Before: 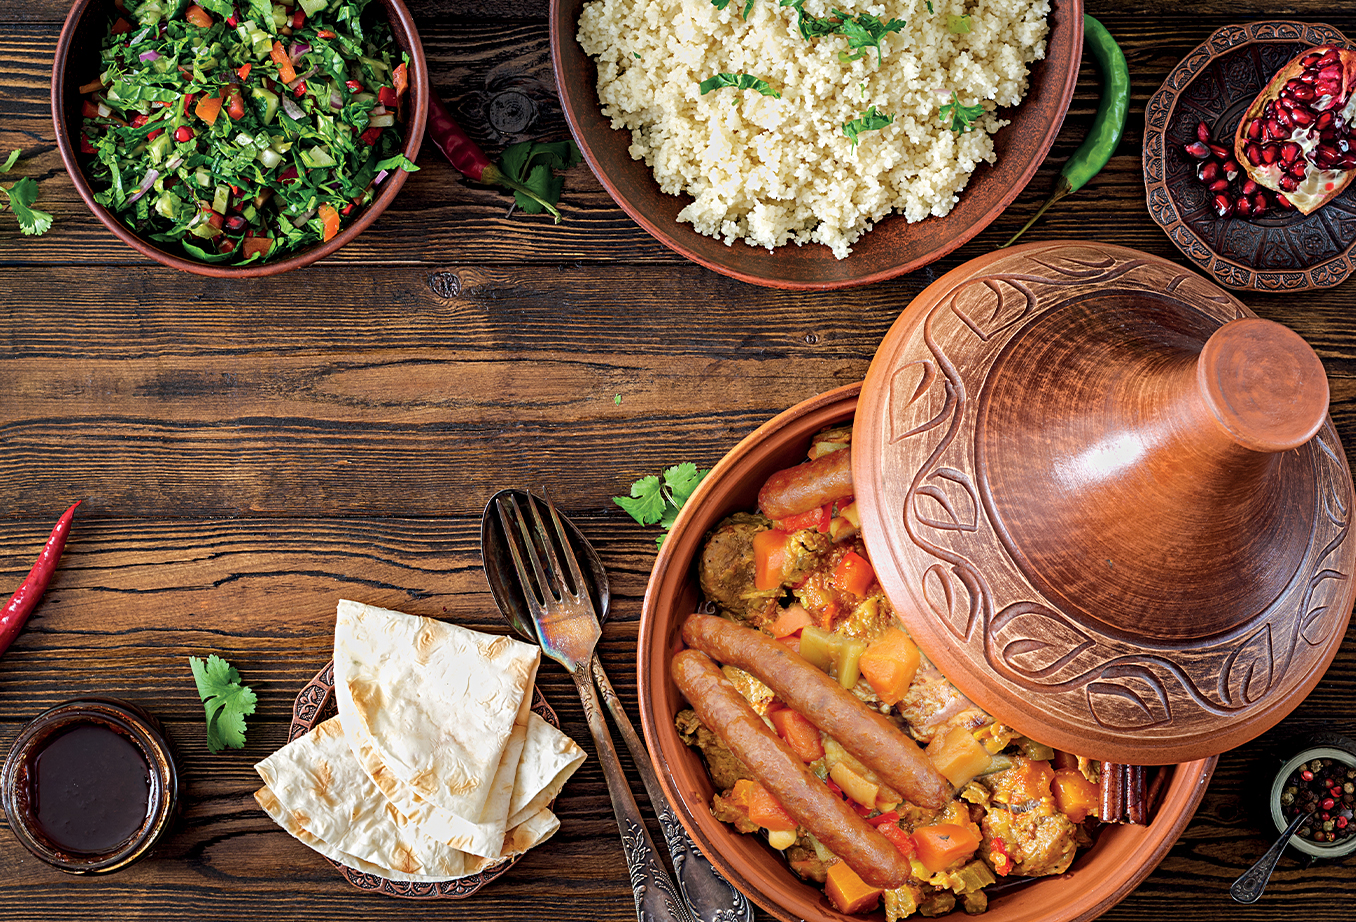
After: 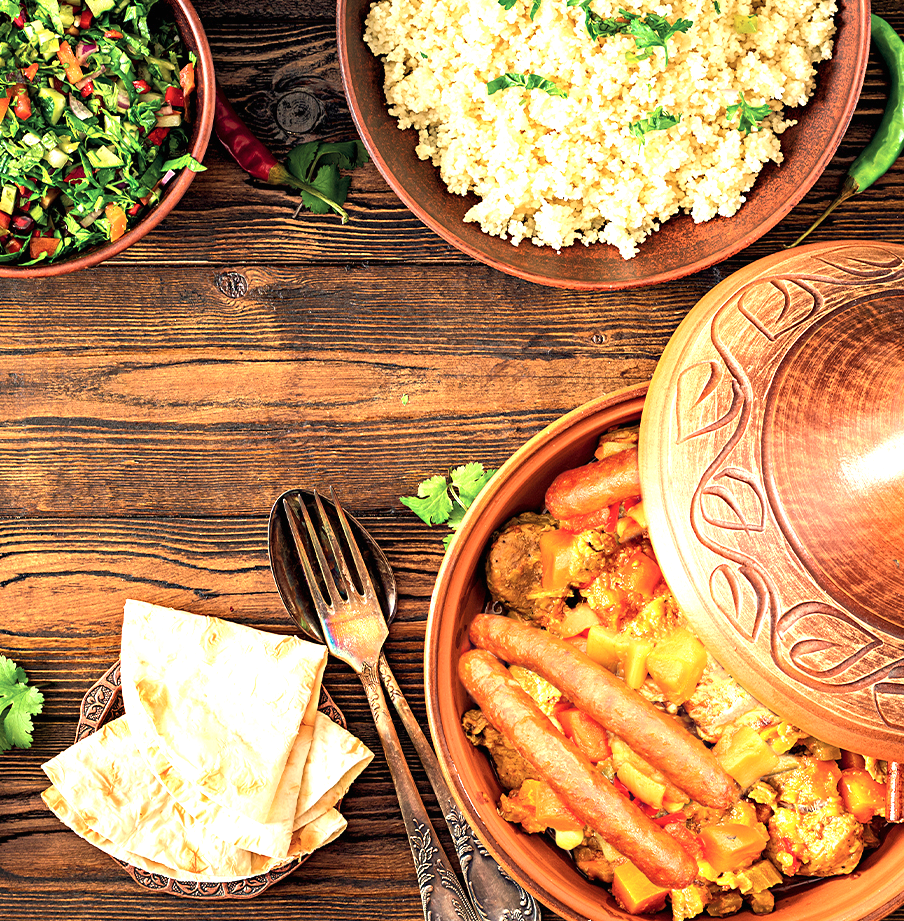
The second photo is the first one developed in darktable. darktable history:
crop and rotate: left 15.754%, right 17.579%
white balance: red 1.123, blue 0.83
exposure: black level correction 0, exposure 1.1 EV, compensate exposure bias true, compensate highlight preservation false
